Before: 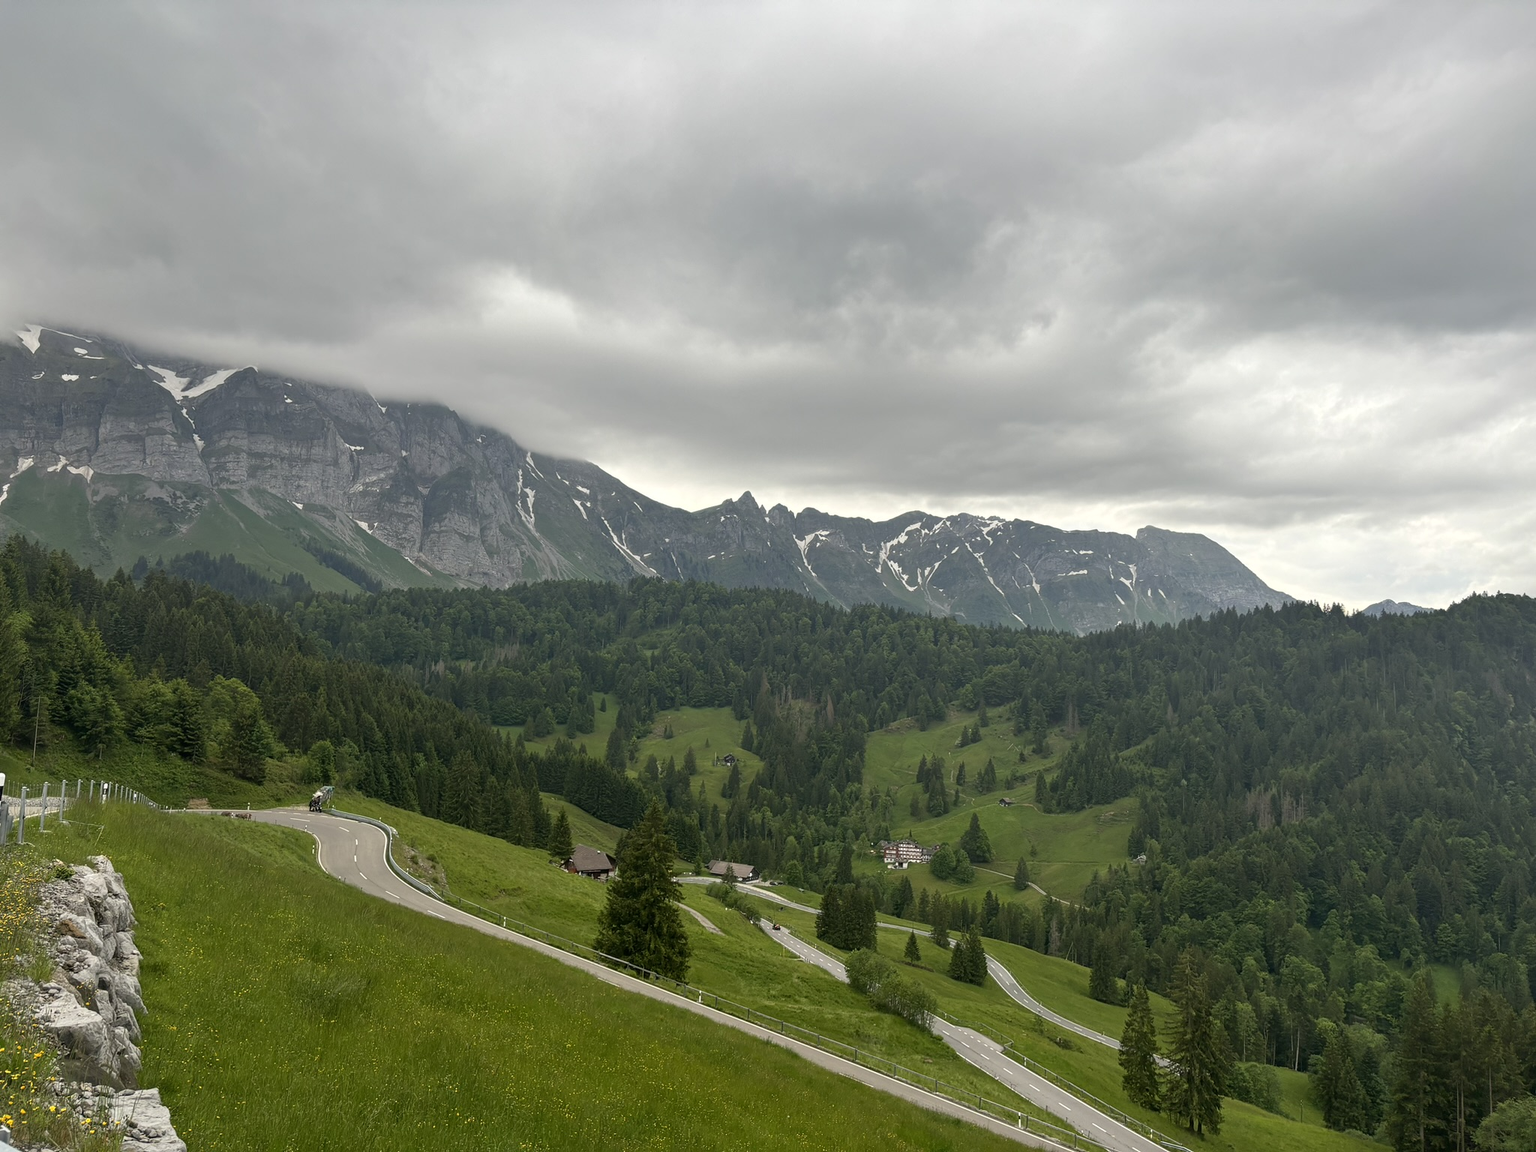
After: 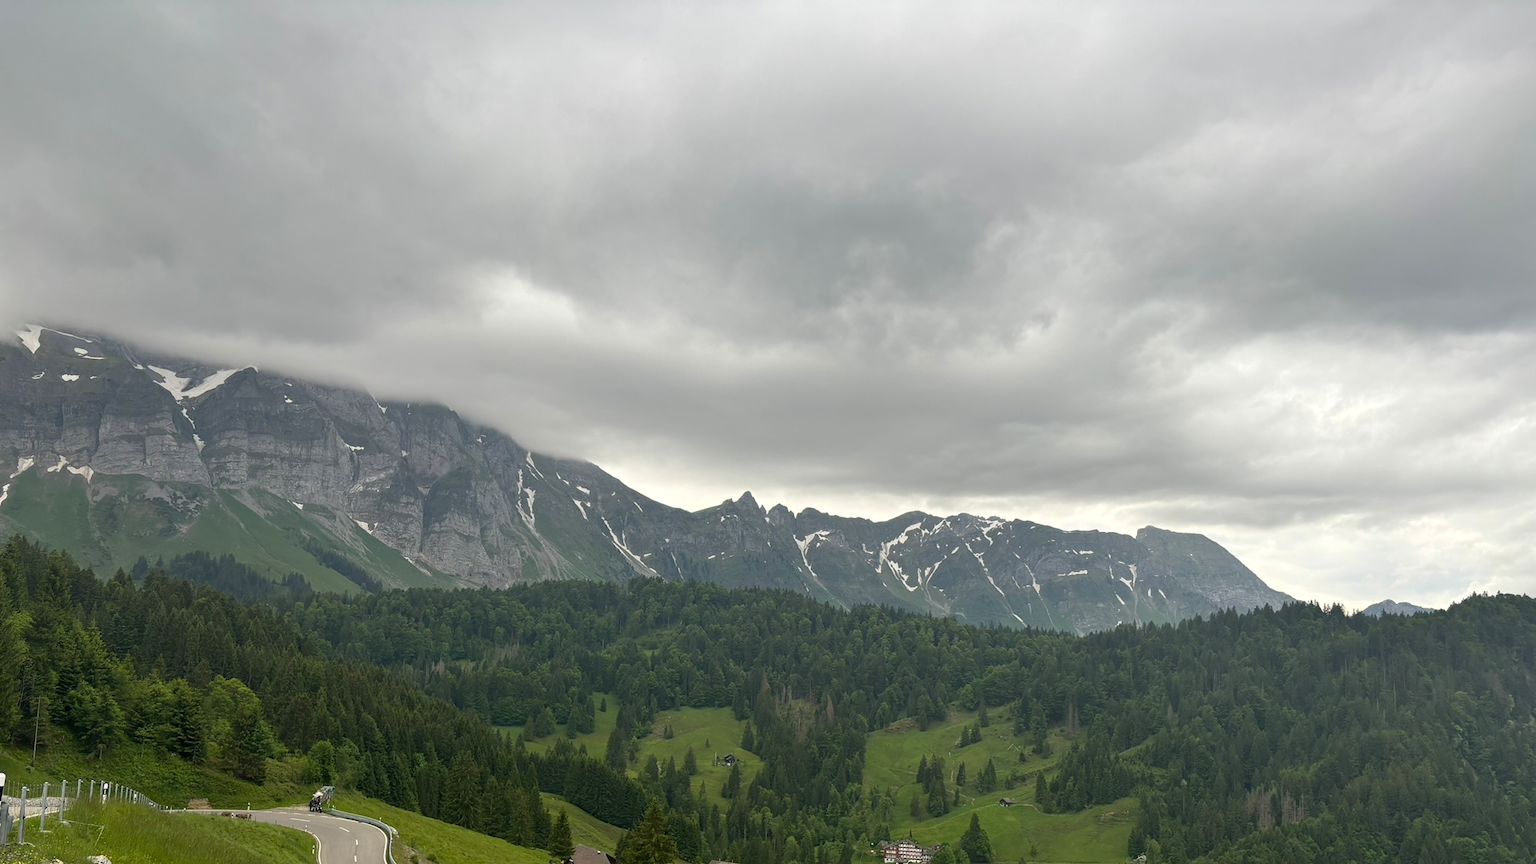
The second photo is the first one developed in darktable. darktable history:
crop: bottom 24.985%
